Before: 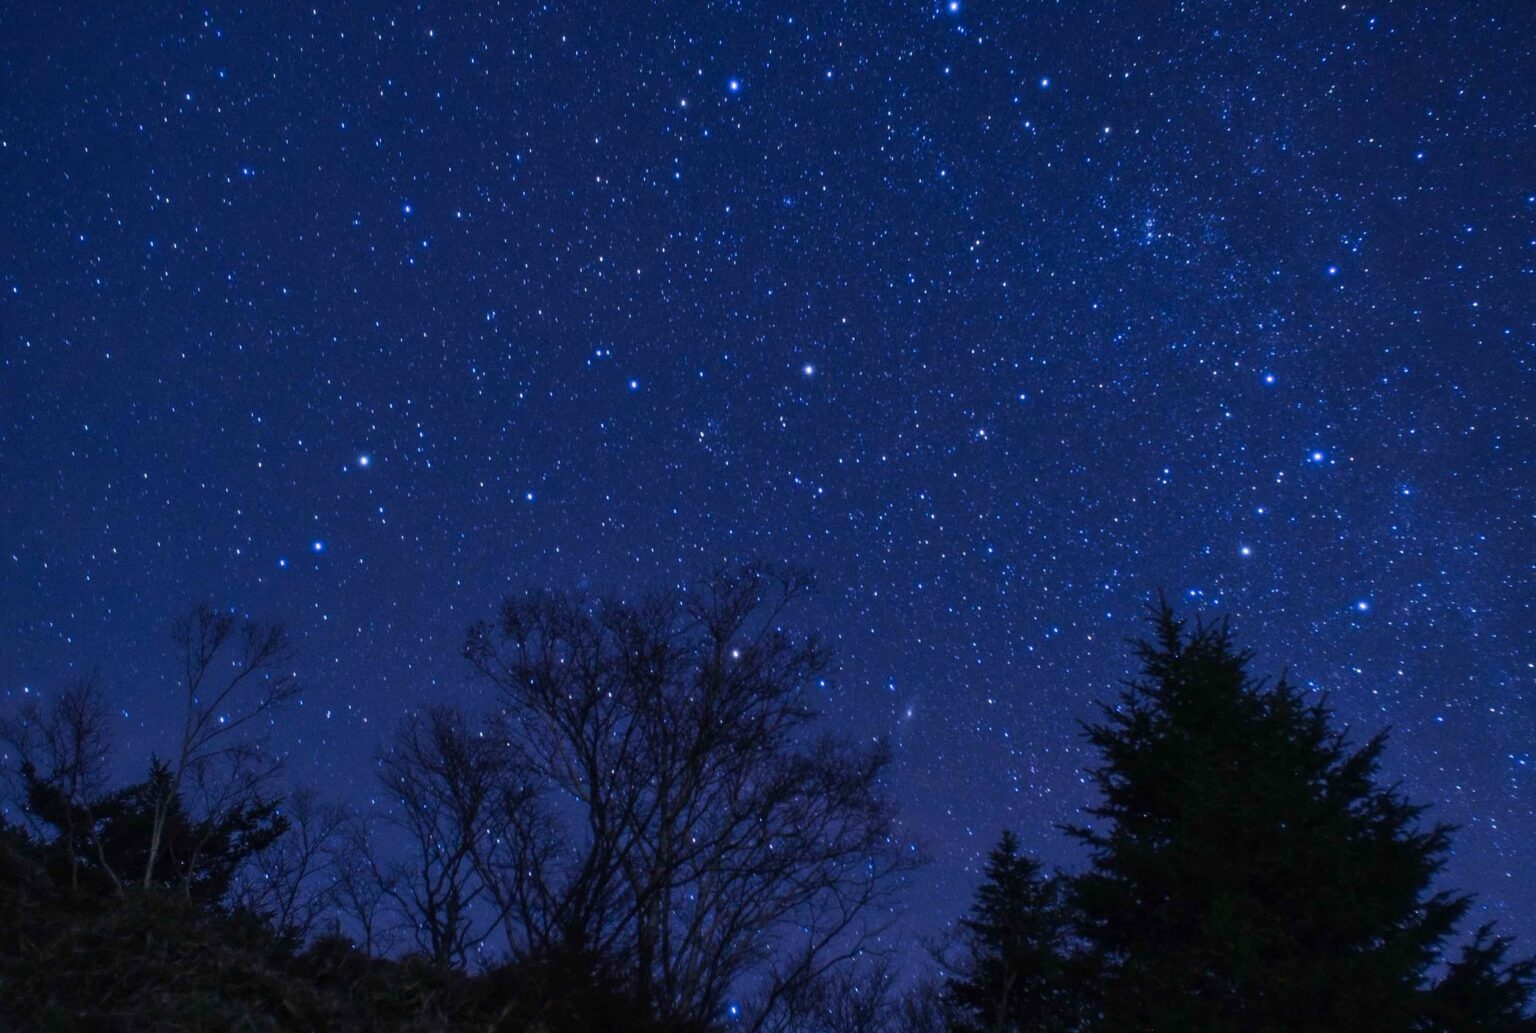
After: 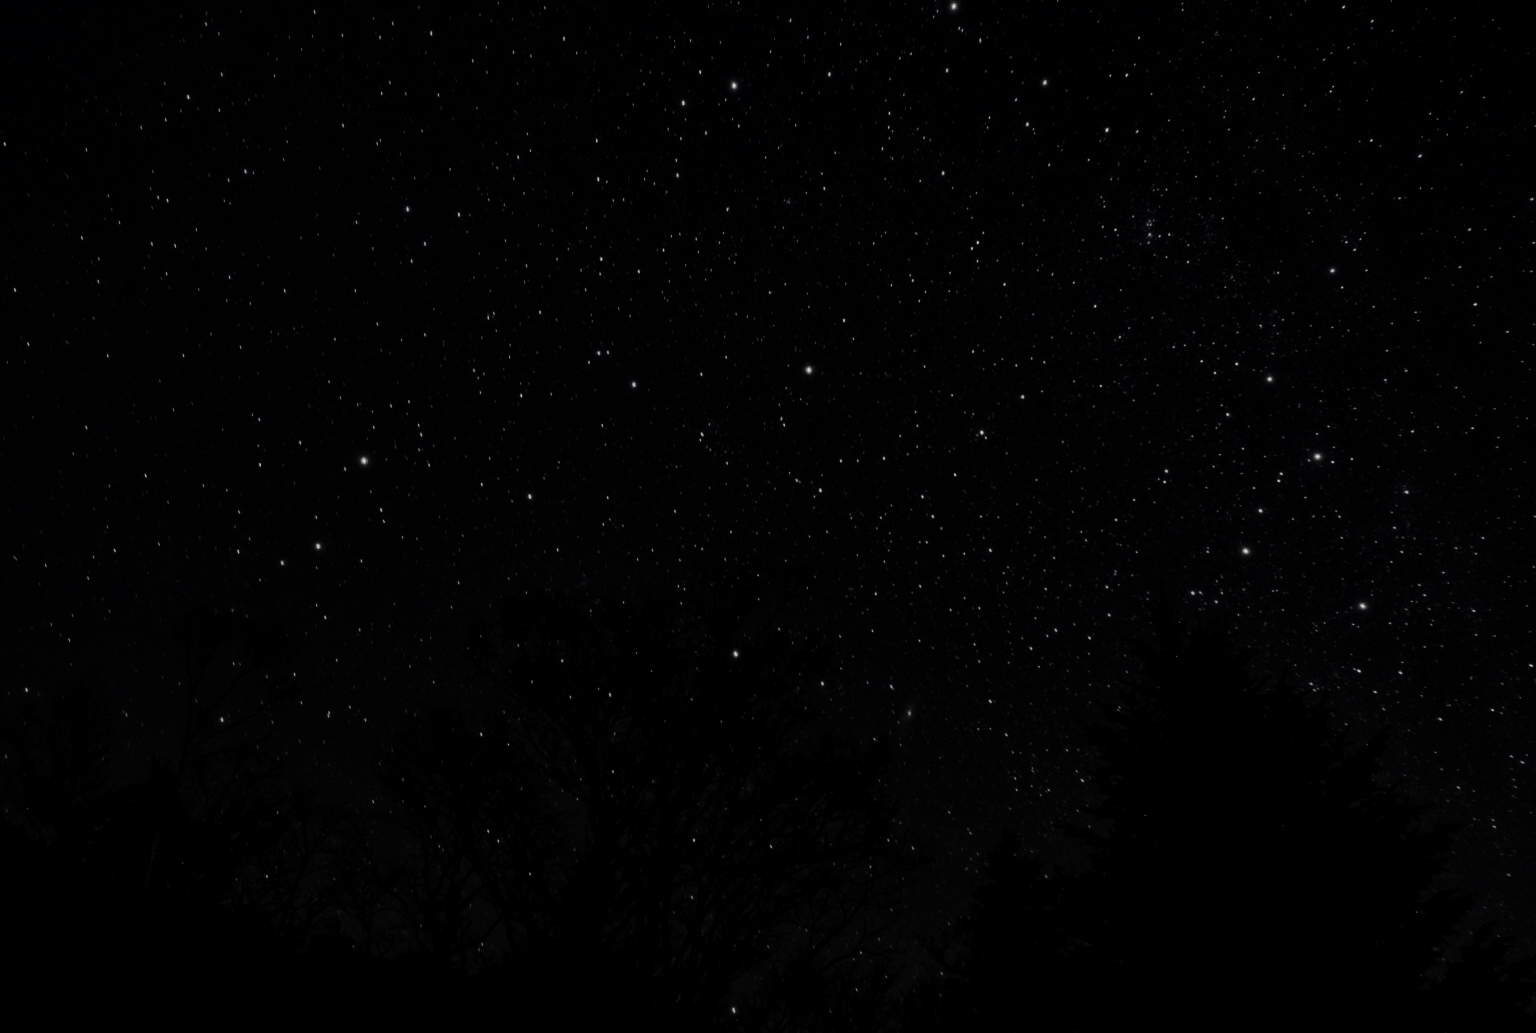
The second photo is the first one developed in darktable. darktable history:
local contrast: mode bilateral grid, contrast 26, coarseness 48, detail 152%, midtone range 0.2
exposure: black level correction 0.001, exposure -0.121 EV, compensate exposure bias true, compensate highlight preservation false
tone curve: color space Lab, independent channels, preserve colors none
contrast brightness saturation: contrast 0.025, brightness -0.986, saturation -0.984
